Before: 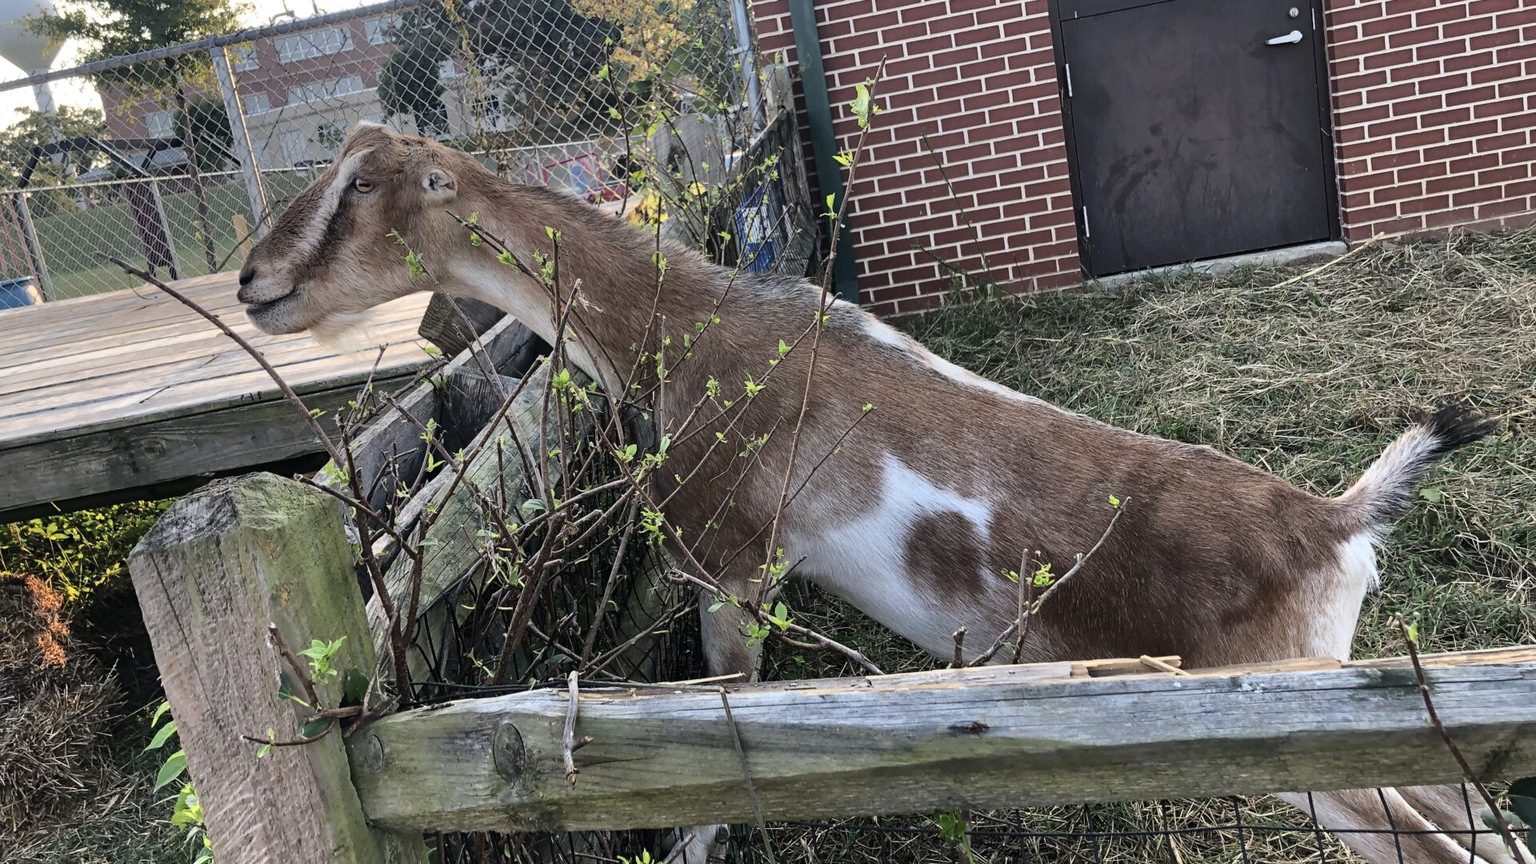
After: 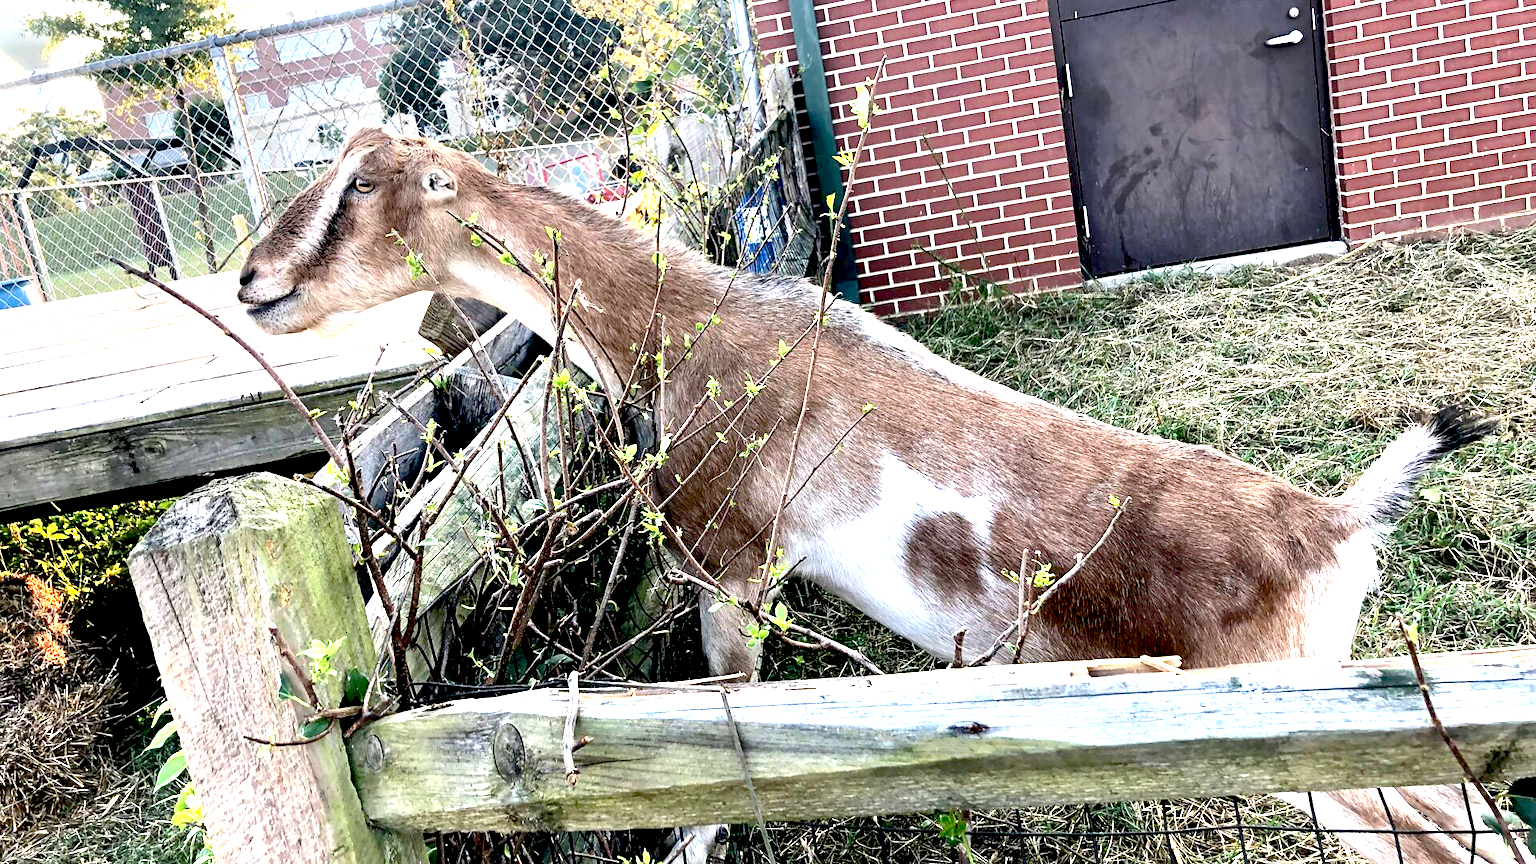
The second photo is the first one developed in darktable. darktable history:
exposure: black level correction 0.016, exposure 1.765 EV, compensate highlight preservation false
local contrast: highlights 105%, shadows 102%, detail 119%, midtone range 0.2
